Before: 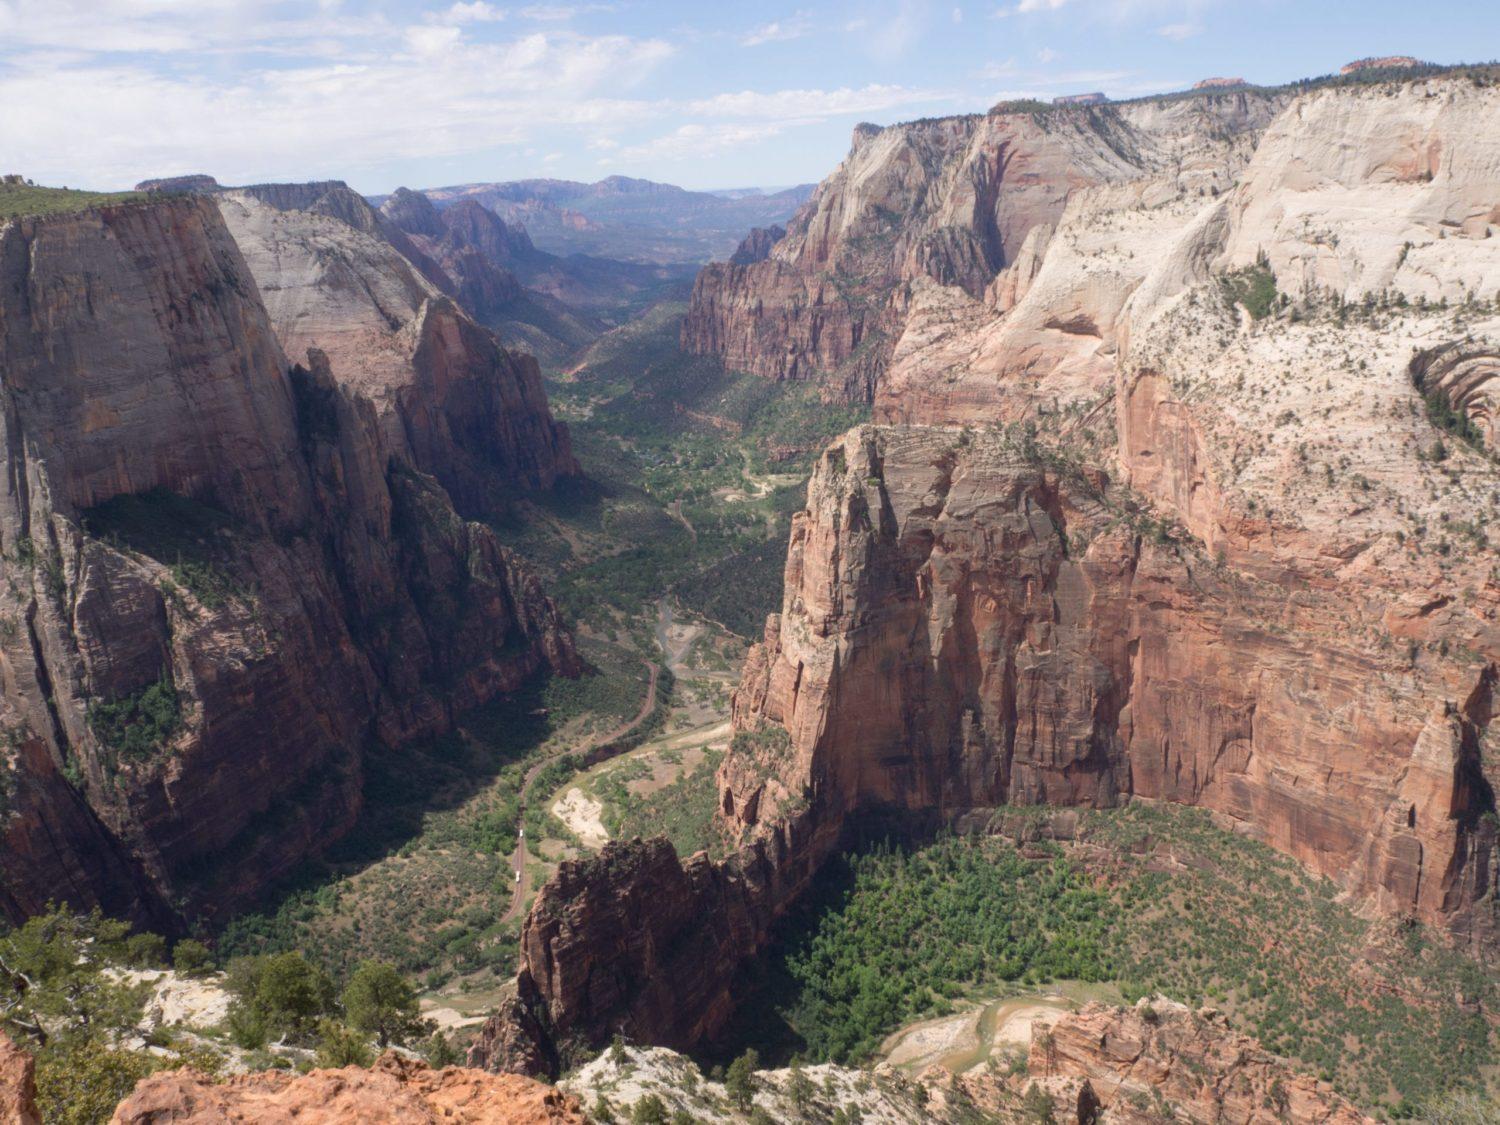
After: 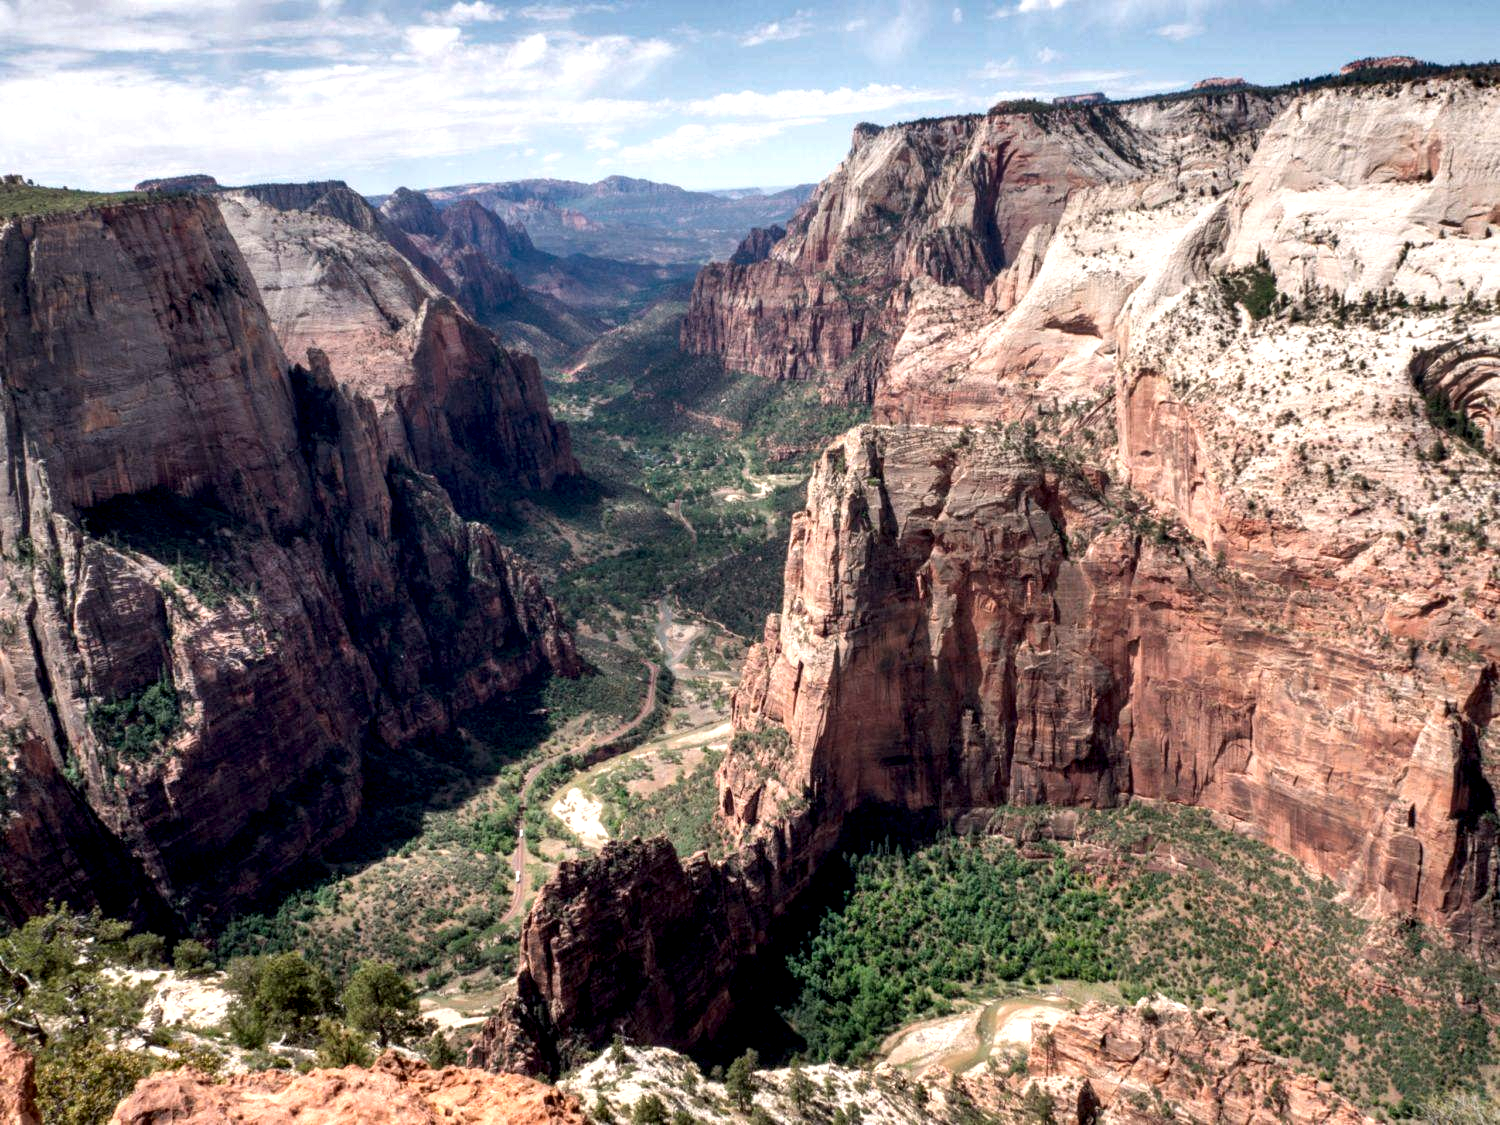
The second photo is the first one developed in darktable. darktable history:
sharpen: radius 5.325, amount 0.312, threshold 26.433
local contrast: highlights 80%, shadows 57%, detail 175%, midtone range 0.602
color reconstruction: threshold 112.74, spatial extent 487.26, range extent 12.1
shadows and highlights: radius 133.83, soften with gaussian
